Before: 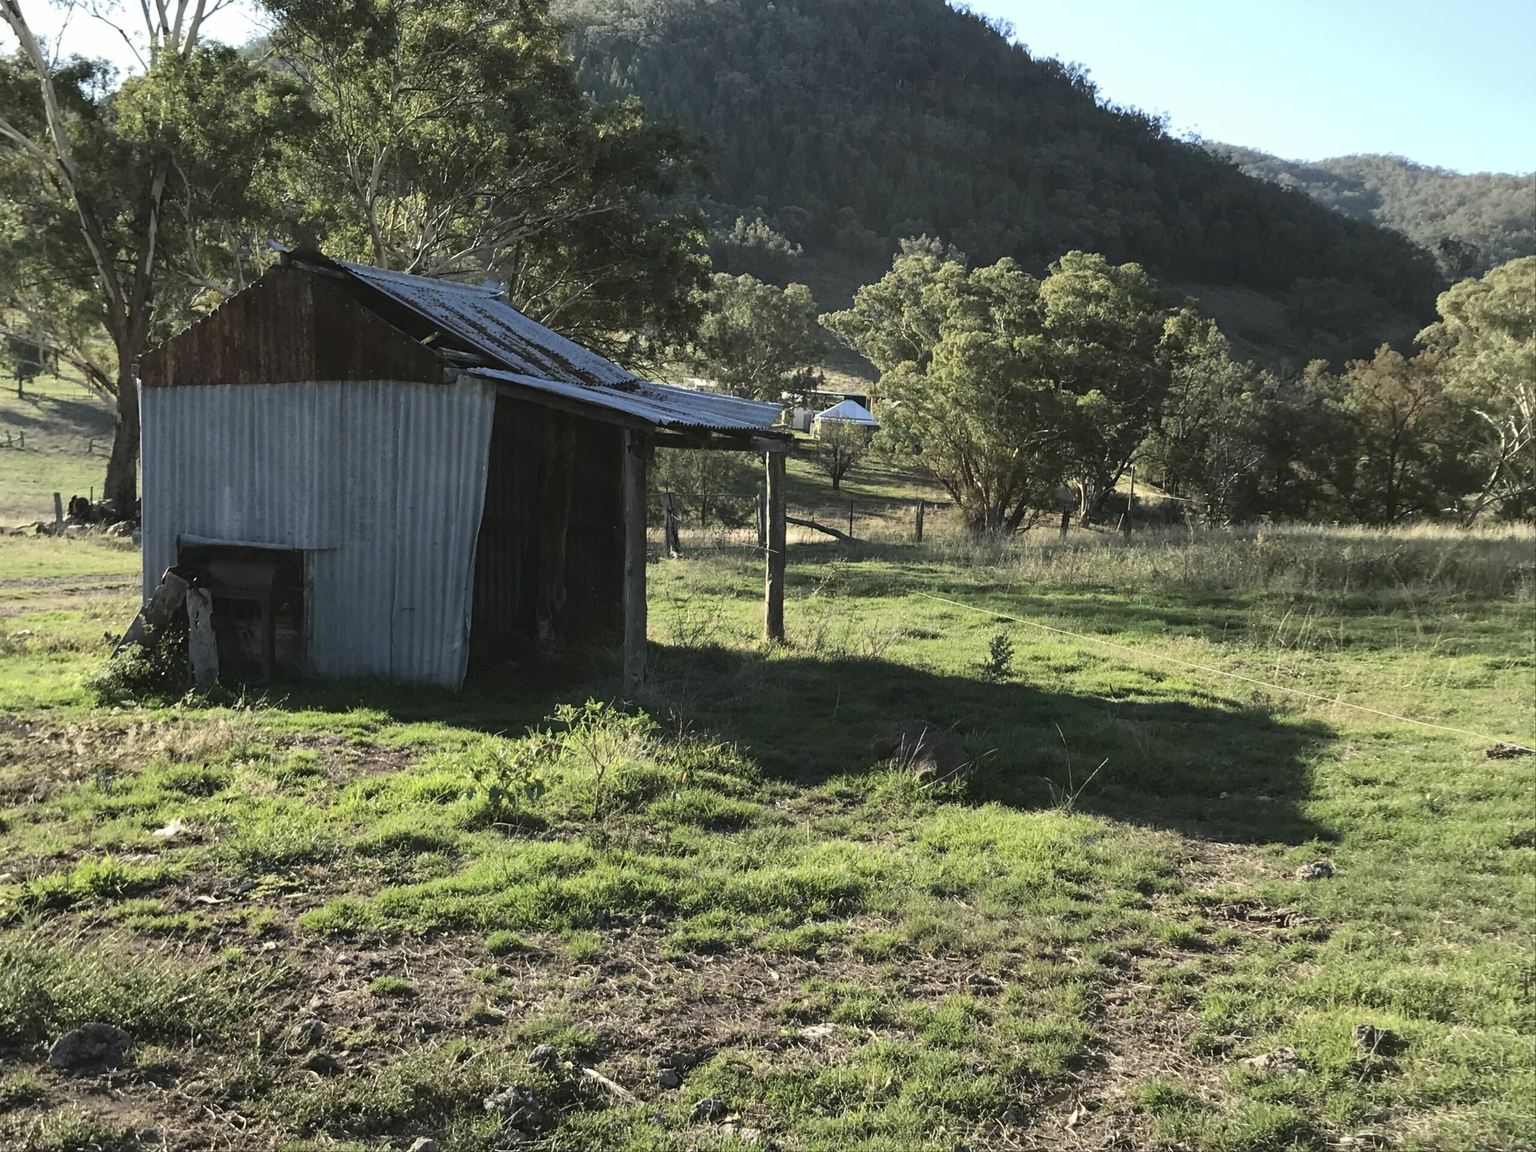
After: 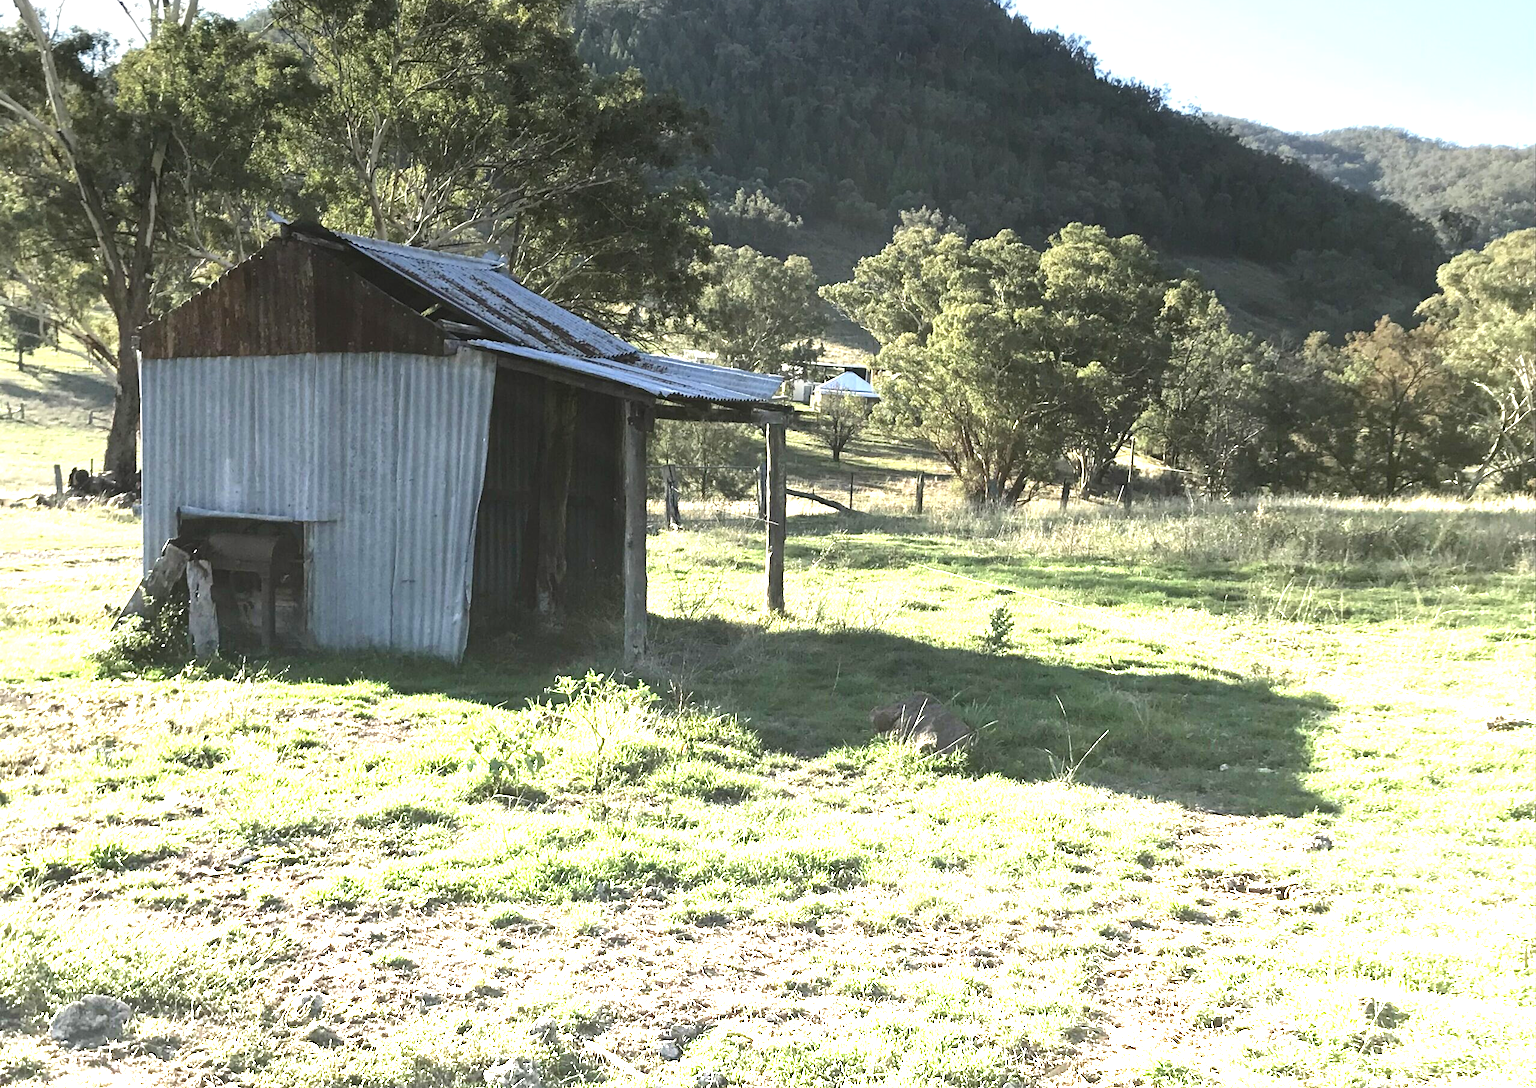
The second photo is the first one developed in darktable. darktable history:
exposure: exposure 0.375 EV, compensate highlight preservation false
graduated density: density -3.9 EV
crop and rotate: top 2.479%, bottom 3.018%
